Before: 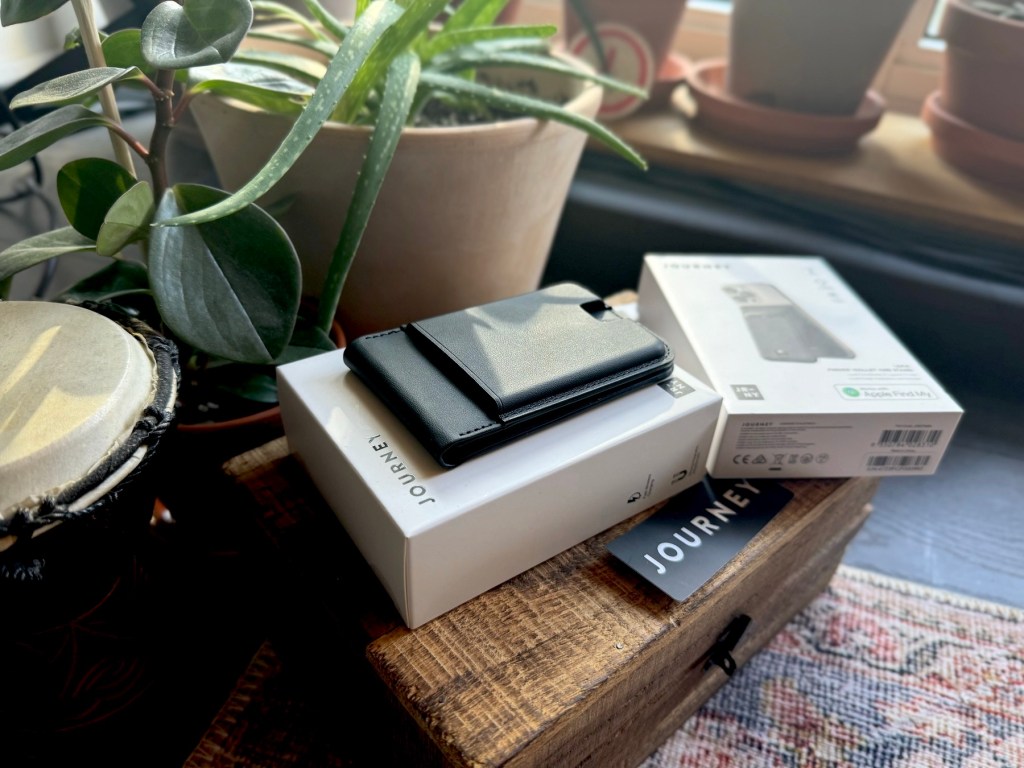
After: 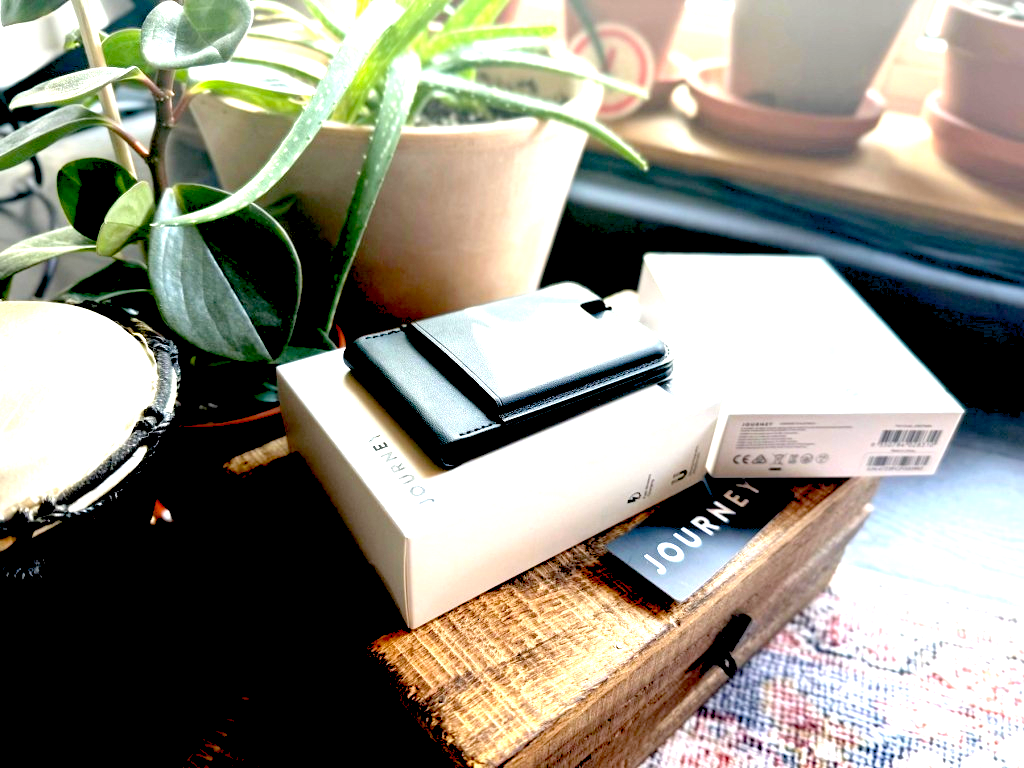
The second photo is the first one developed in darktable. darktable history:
levels: levels [0.018, 0.493, 1]
exposure: black level correction 0.016, exposure 1.774 EV, compensate highlight preservation false
